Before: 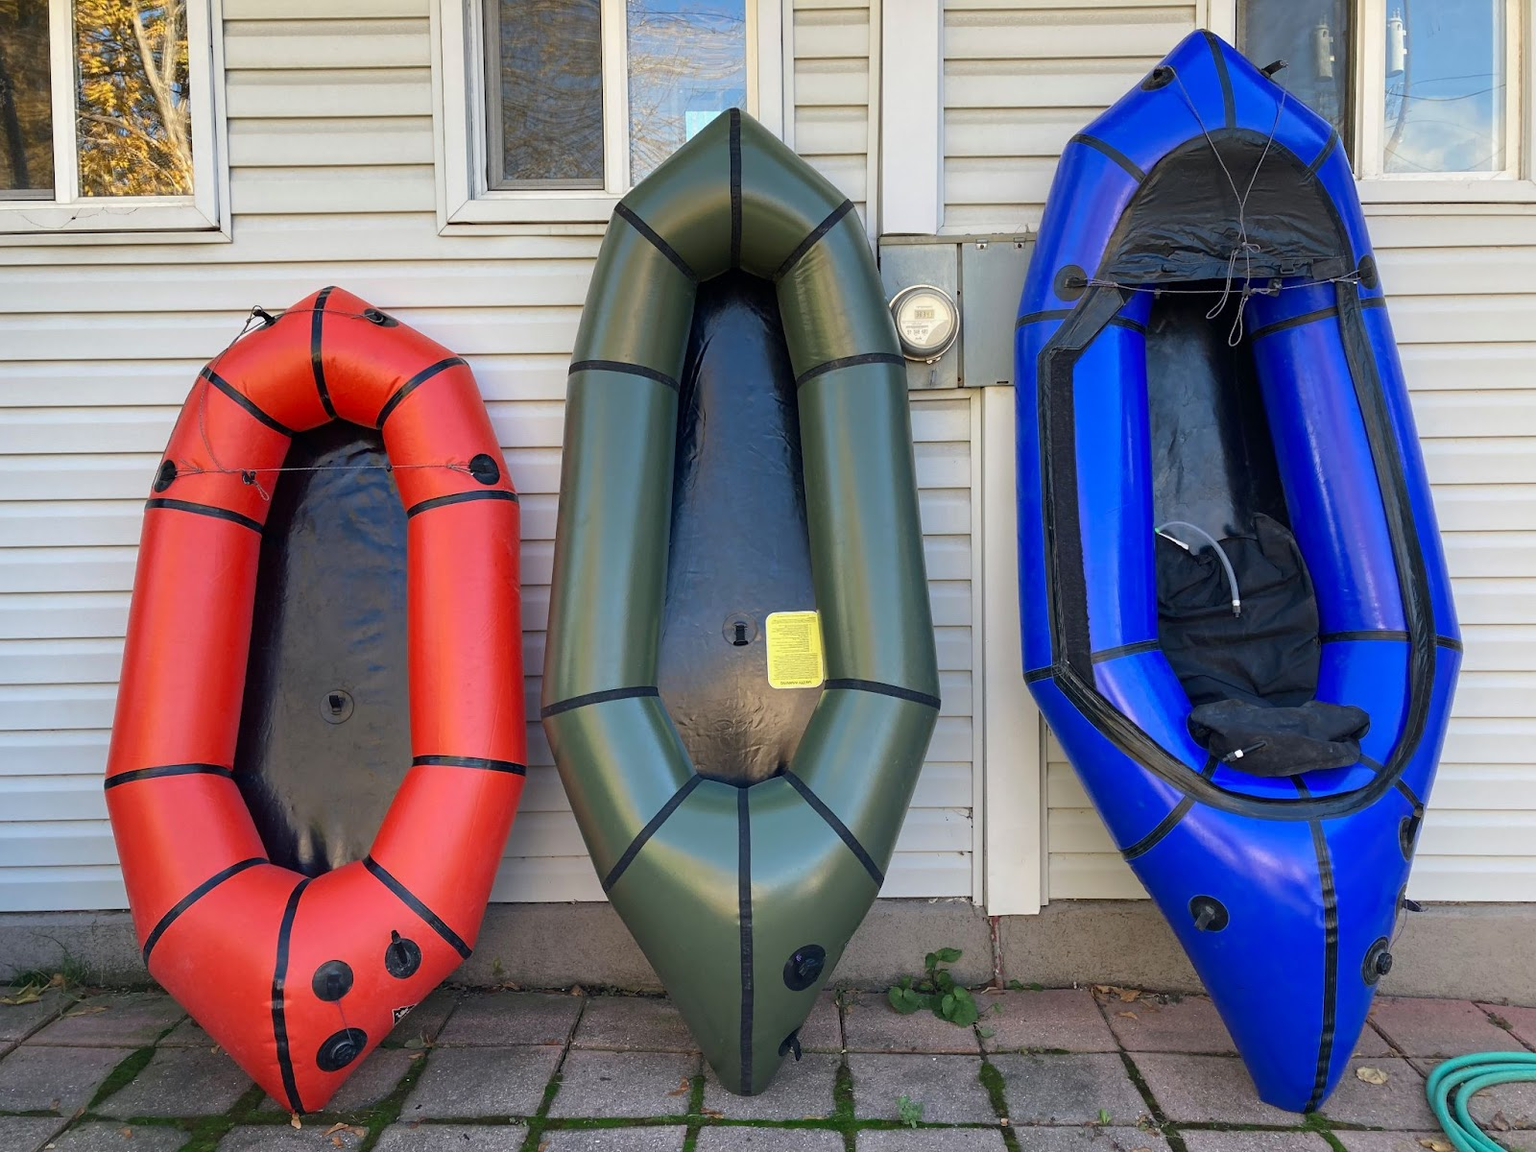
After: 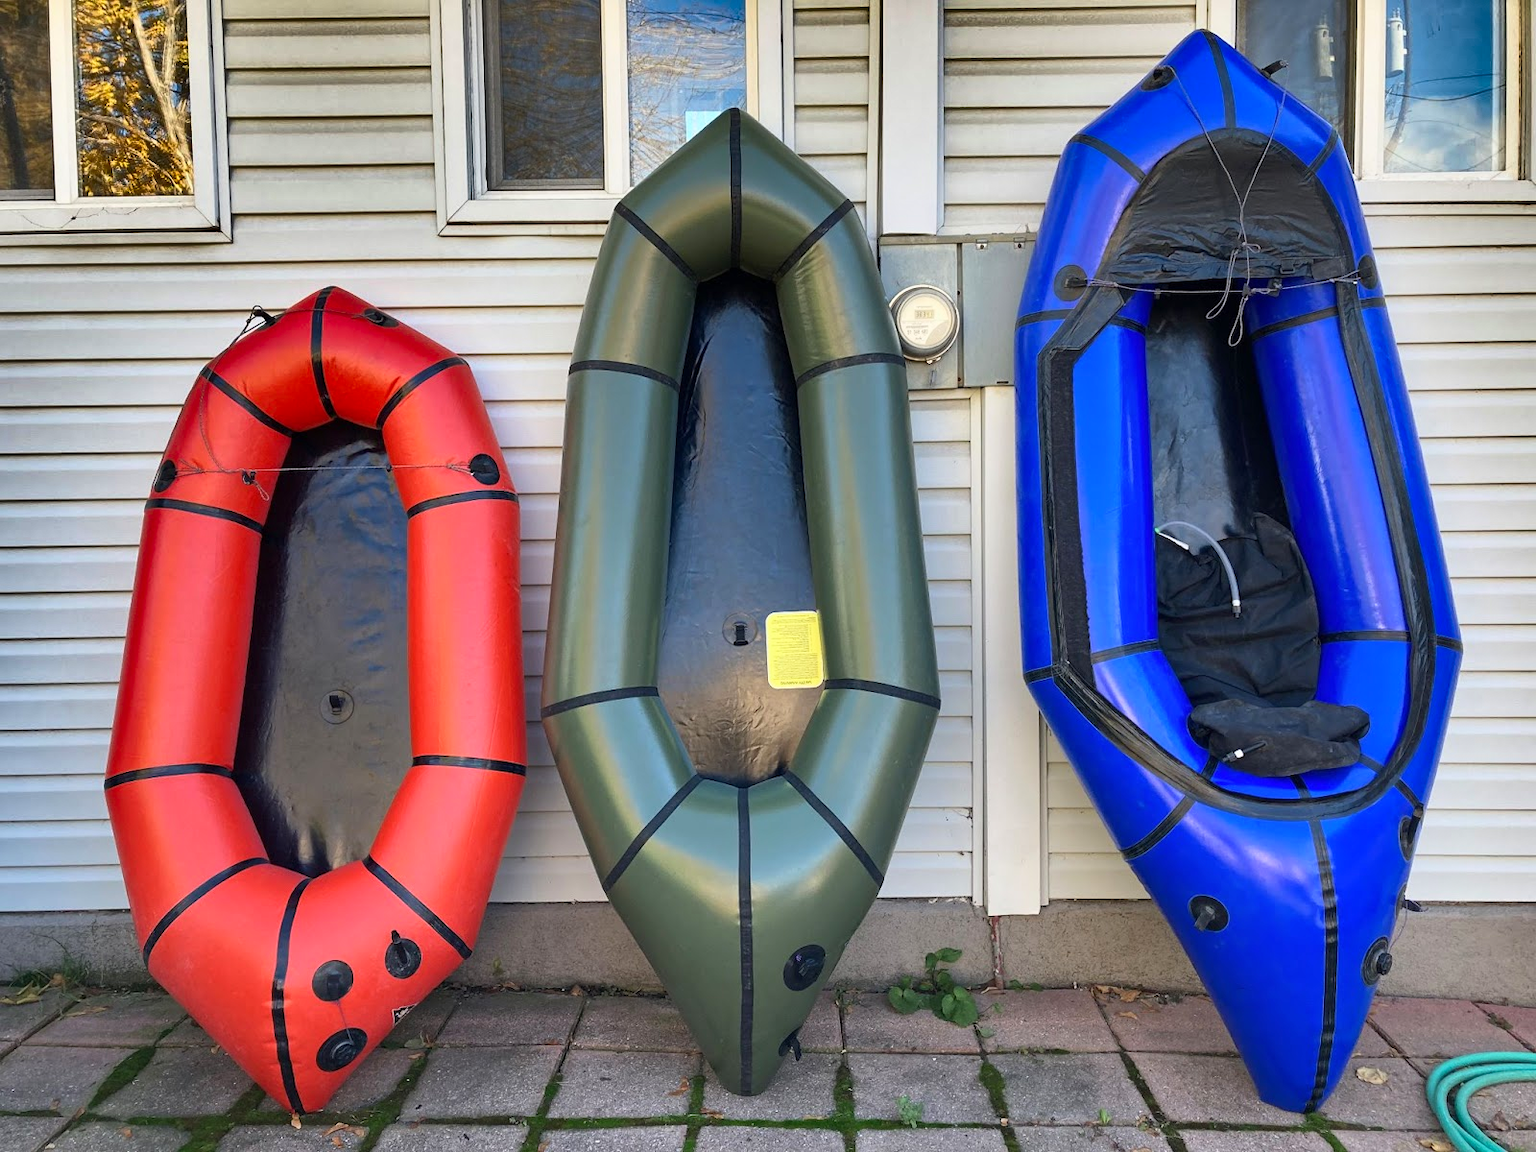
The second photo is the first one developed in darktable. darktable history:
shadows and highlights: shadows 20.91, highlights -82.73, soften with gaussian
base curve: curves: ch0 [(0, 0) (0.666, 0.806) (1, 1)]
